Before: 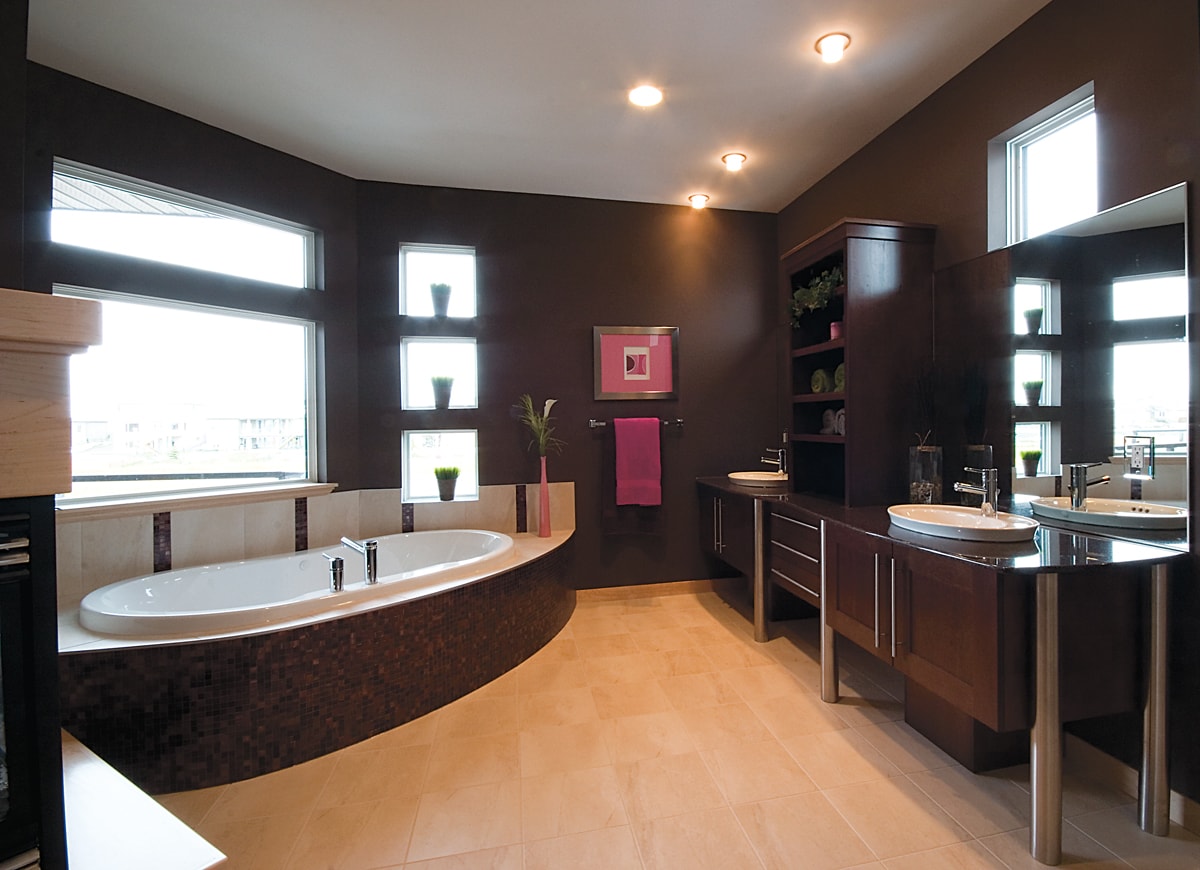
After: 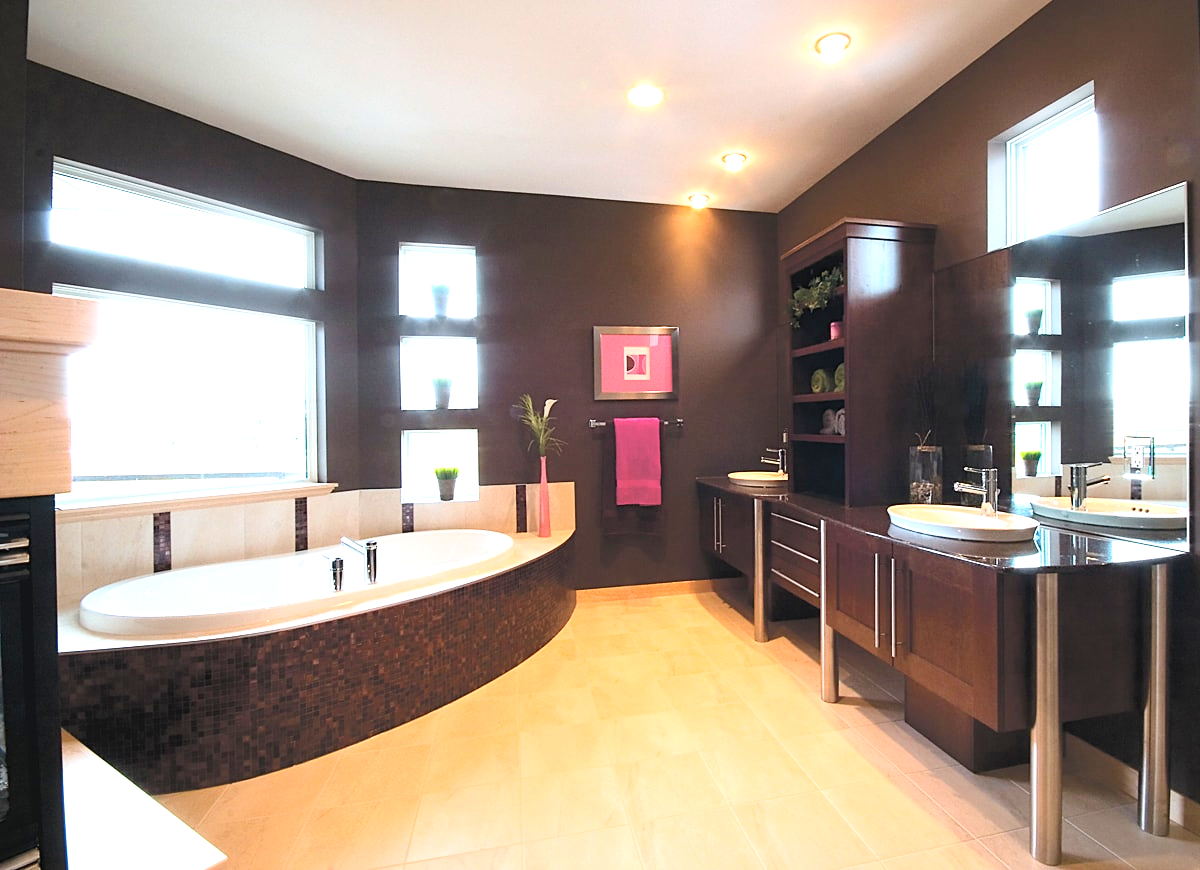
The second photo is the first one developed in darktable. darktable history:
contrast brightness saturation: contrast 0.198, brightness 0.151, saturation 0.136
exposure: black level correction 0, exposure 1.106 EV, compensate exposure bias true, compensate highlight preservation false
